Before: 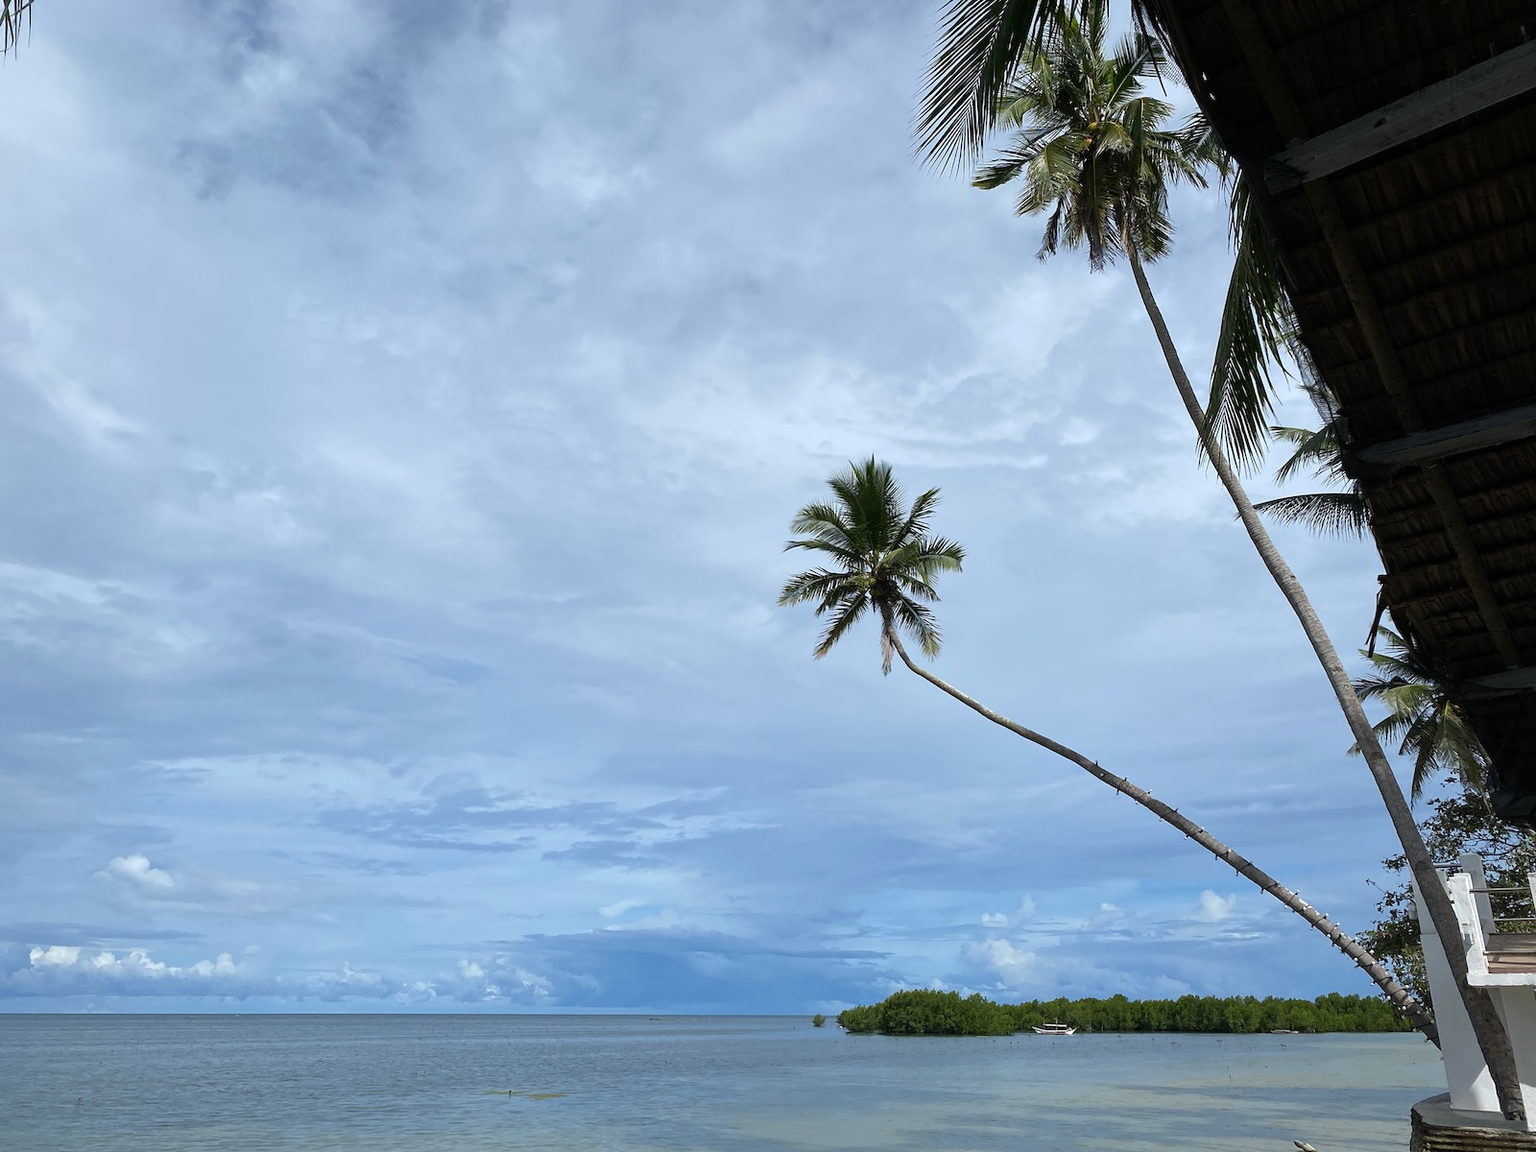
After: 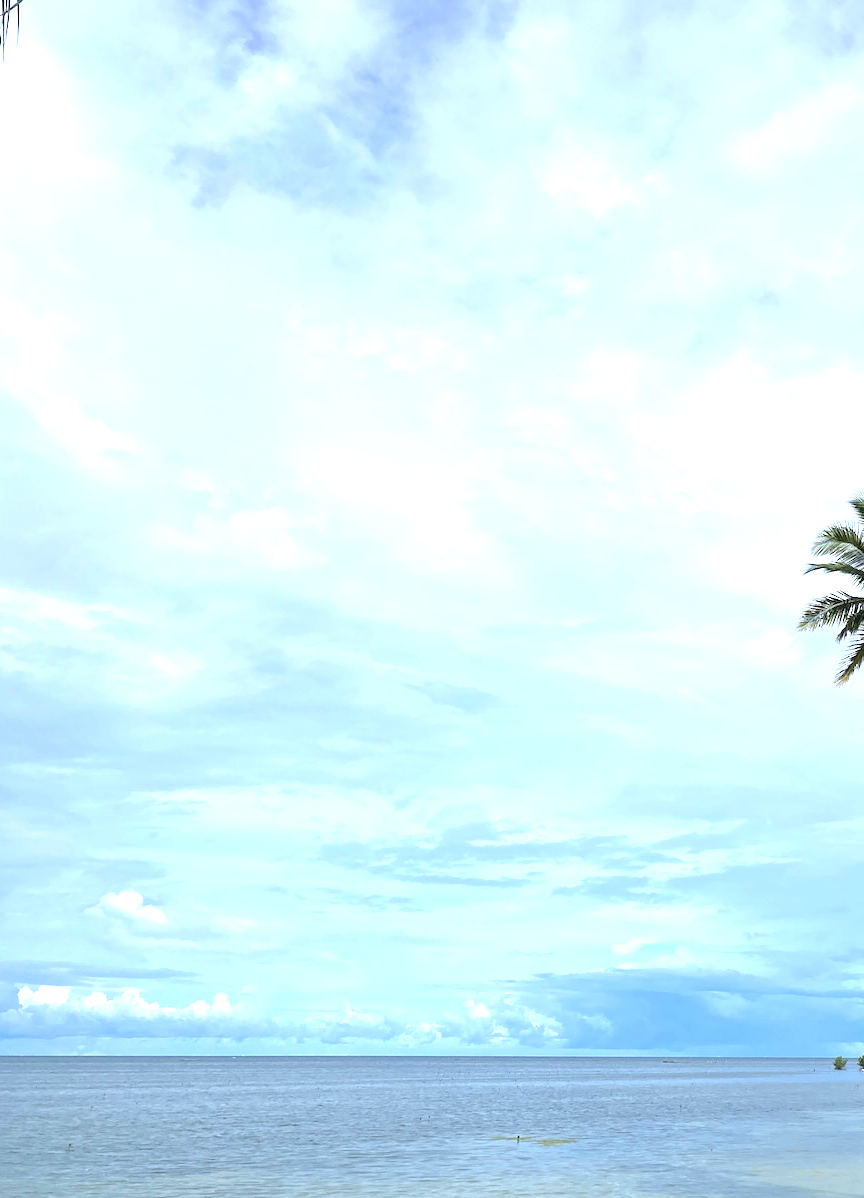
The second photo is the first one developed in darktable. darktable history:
exposure: exposure 1.094 EV, compensate exposure bias true, compensate highlight preservation false
crop: left 0.847%, right 45.144%, bottom 0.084%
